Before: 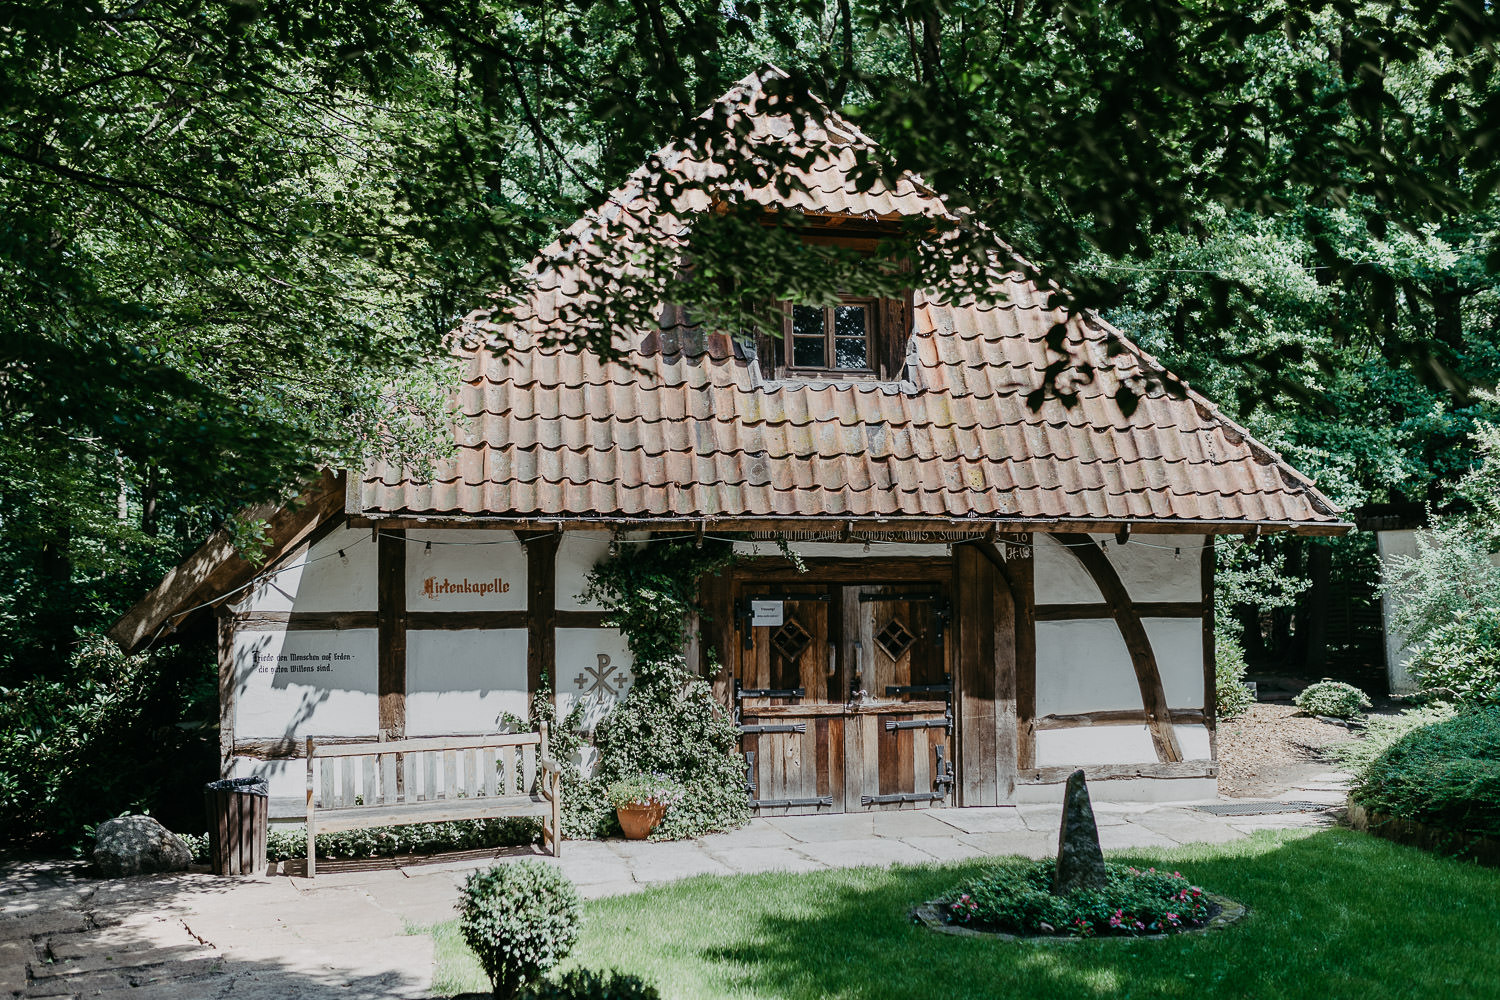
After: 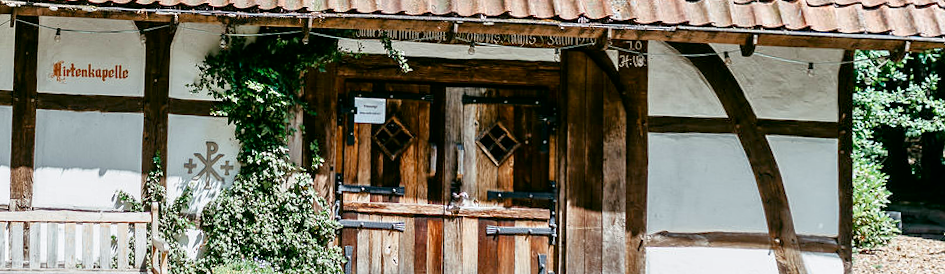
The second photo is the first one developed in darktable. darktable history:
exposure: black level correction 0.001, exposure 0.5 EV, compensate exposure bias true, compensate highlight preservation false
crop: left 18.091%, top 51.13%, right 17.525%, bottom 16.85%
tone equalizer: -7 EV 0.15 EV, -6 EV 0.6 EV, -5 EV 1.15 EV, -4 EV 1.33 EV, -3 EV 1.15 EV, -2 EV 0.6 EV, -1 EV 0.15 EV, mask exposure compensation -0.5 EV
rotate and perspective: rotation 1.69°, lens shift (vertical) -0.023, lens shift (horizontal) -0.291, crop left 0.025, crop right 0.988, crop top 0.092, crop bottom 0.842
contrast brightness saturation: contrast 0.12, brightness -0.12, saturation 0.2
